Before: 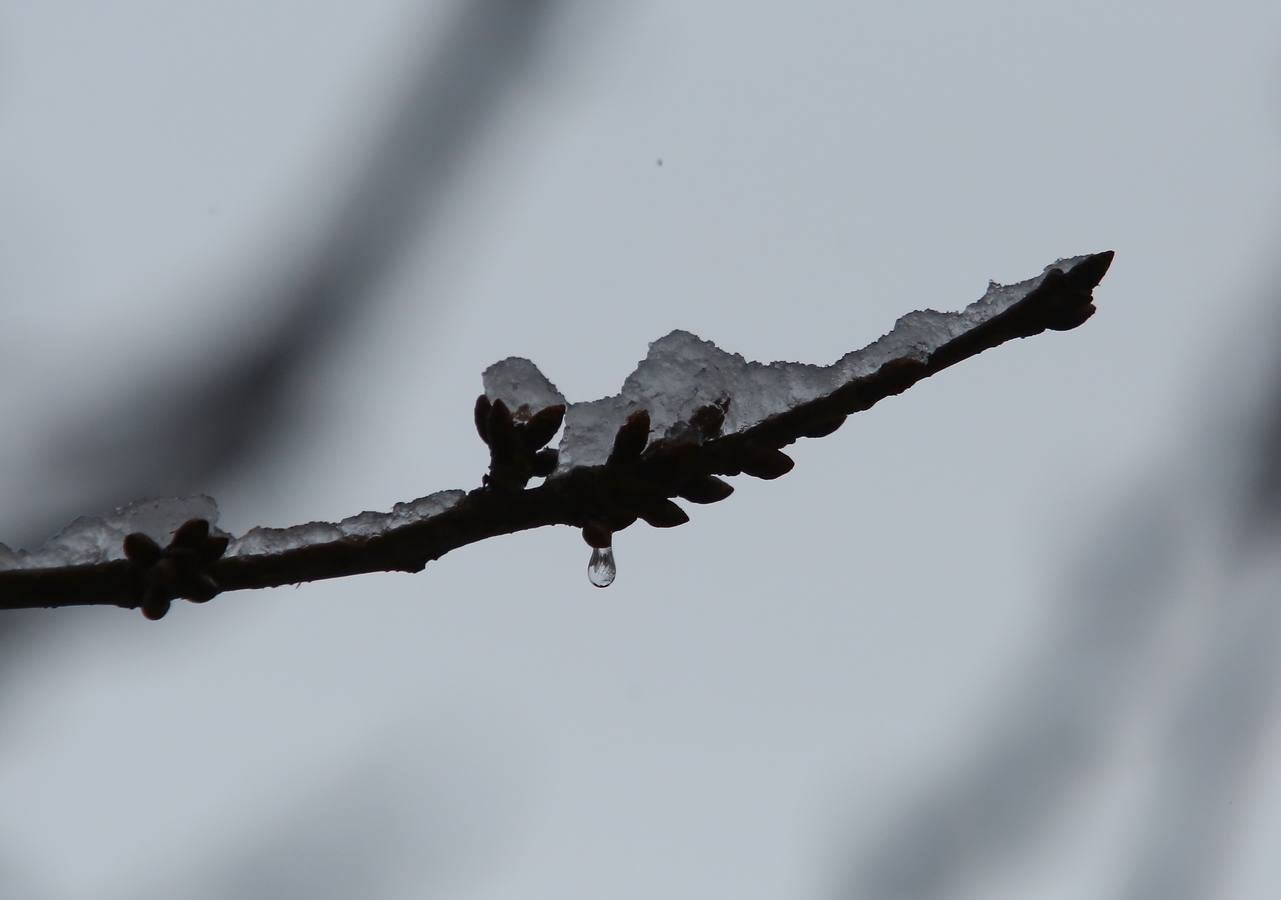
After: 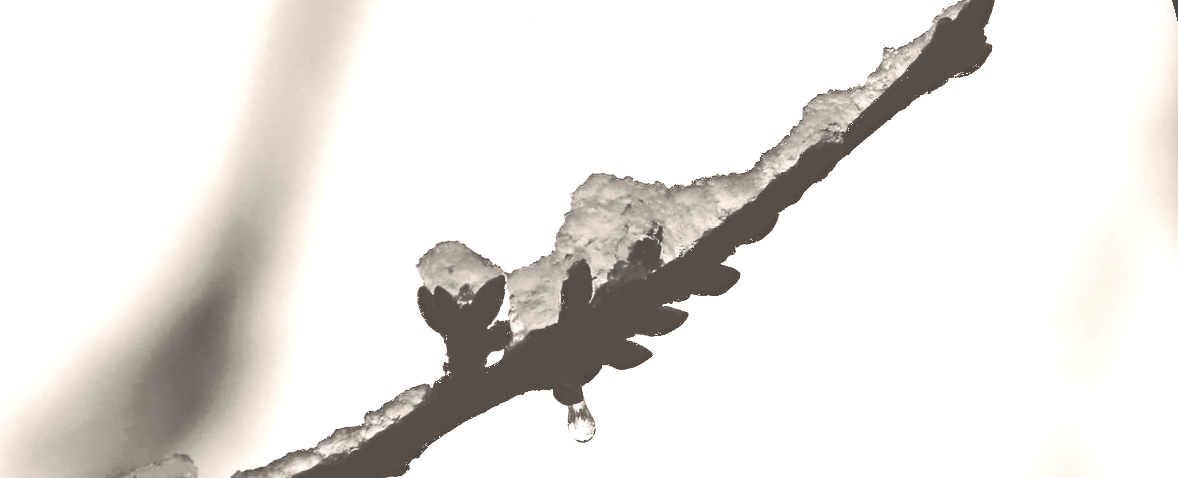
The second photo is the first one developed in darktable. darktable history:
haze removal: compatibility mode true, adaptive false
rotate and perspective: rotation -14.8°, crop left 0.1, crop right 0.903, crop top 0.25, crop bottom 0.748
colorize: hue 34.49°, saturation 35.33%, source mix 100%, lightness 55%, version 1
crop: bottom 19.644%
tone curve: curves: ch0 [(0, 0) (0.003, 0.026) (0.011, 0.024) (0.025, 0.022) (0.044, 0.031) (0.069, 0.067) (0.1, 0.094) (0.136, 0.102) (0.177, 0.14) (0.224, 0.189) (0.277, 0.238) (0.335, 0.325) (0.399, 0.379) (0.468, 0.453) (0.543, 0.528) (0.623, 0.609) (0.709, 0.695) (0.801, 0.793) (0.898, 0.898) (1, 1)], preserve colors none
base curve: curves: ch0 [(0, 0) (0.028, 0.03) (0.121, 0.232) (0.46, 0.748) (0.859, 0.968) (1, 1)], preserve colors none
color calibration: output R [0.999, 0.026, -0.11, 0], output G [-0.019, 1.037, -0.099, 0], output B [0.022, -0.023, 0.902, 0], illuminant custom, x 0.367, y 0.392, temperature 4437.75 K, clip negative RGB from gamut false
